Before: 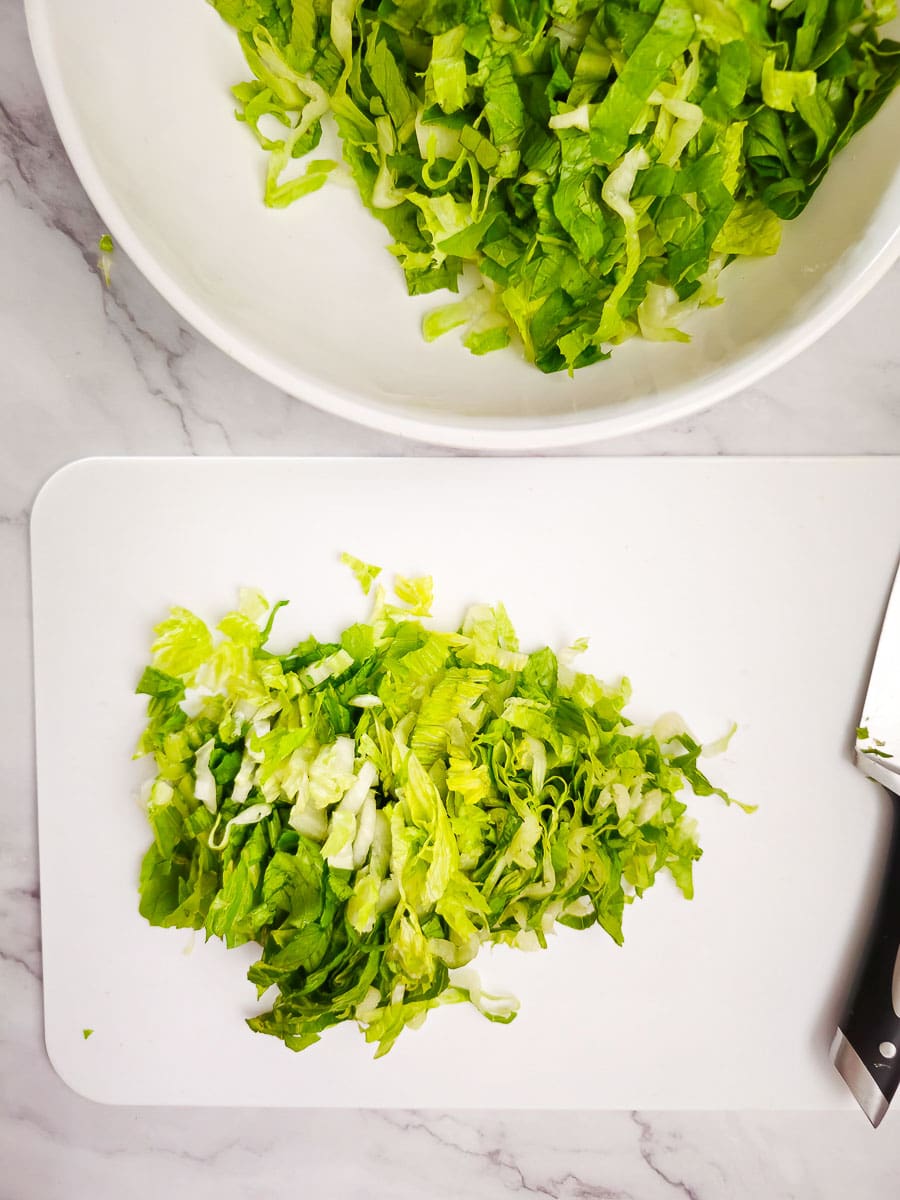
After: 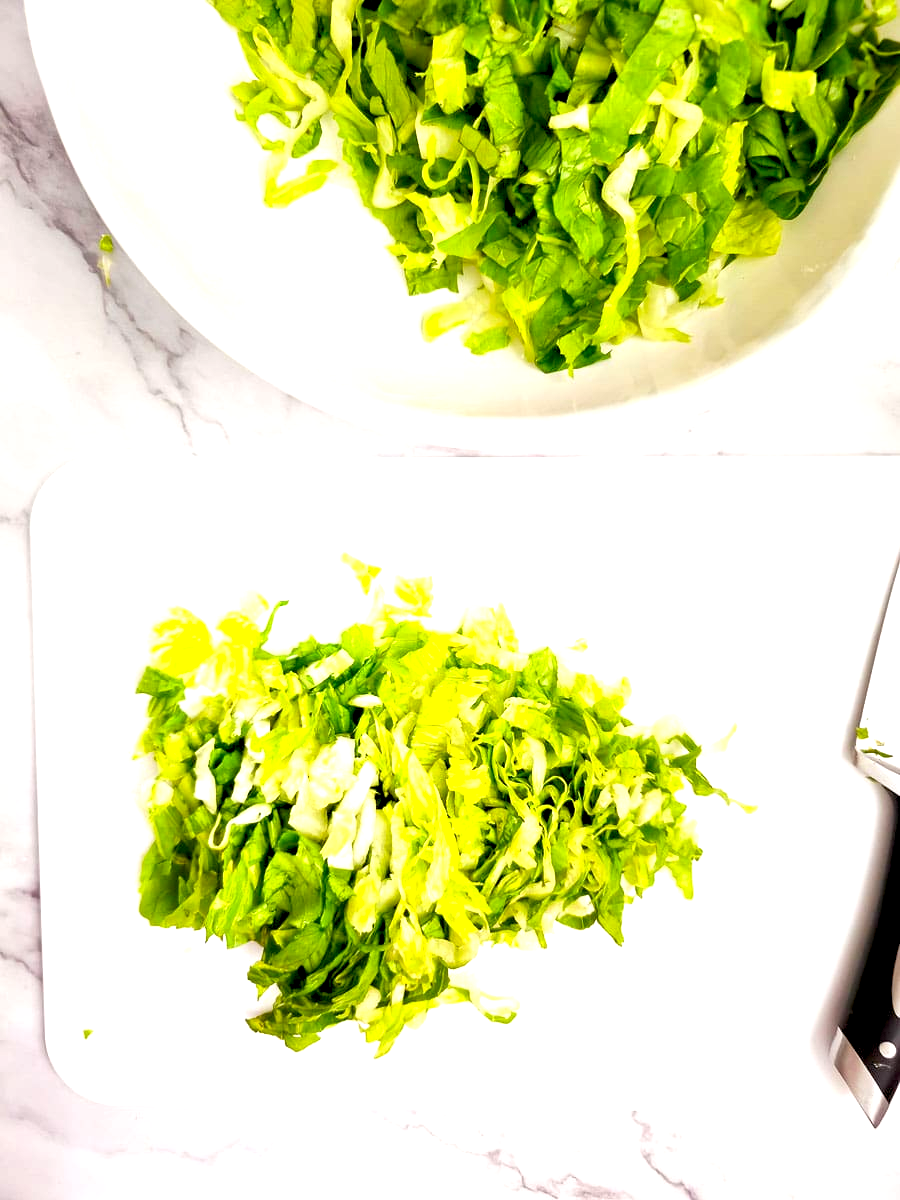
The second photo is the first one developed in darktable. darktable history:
exposure: black level correction 0.012, exposure 0.7 EV, compensate exposure bias true, compensate highlight preservation false
levels: levels [0.016, 0.492, 0.969]
